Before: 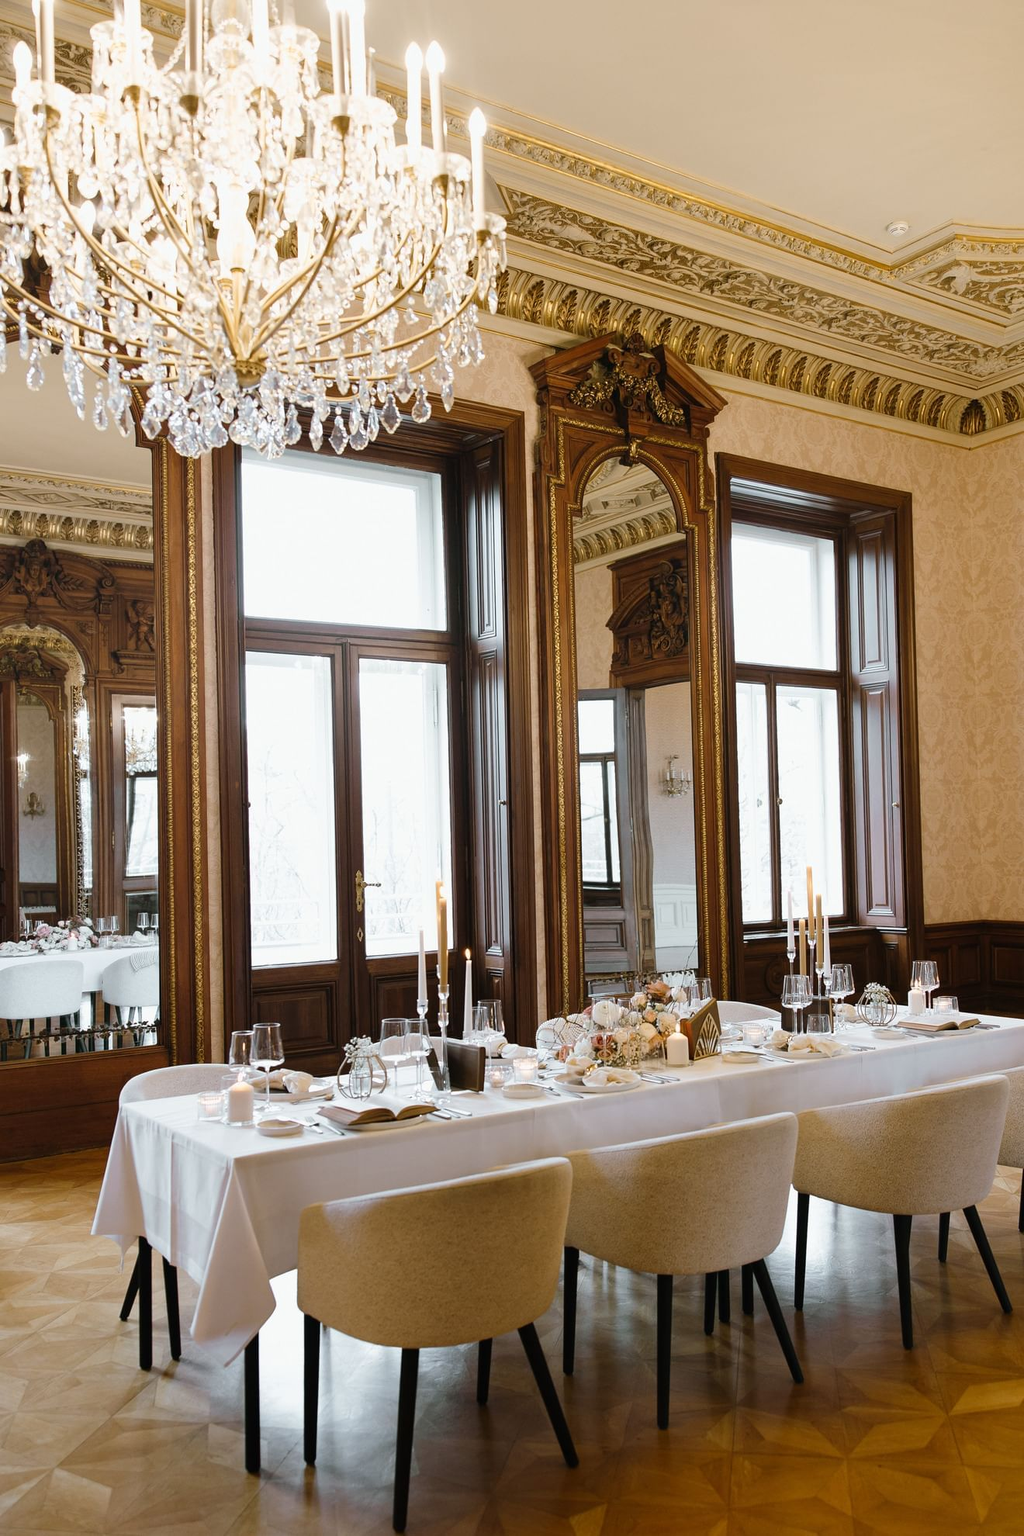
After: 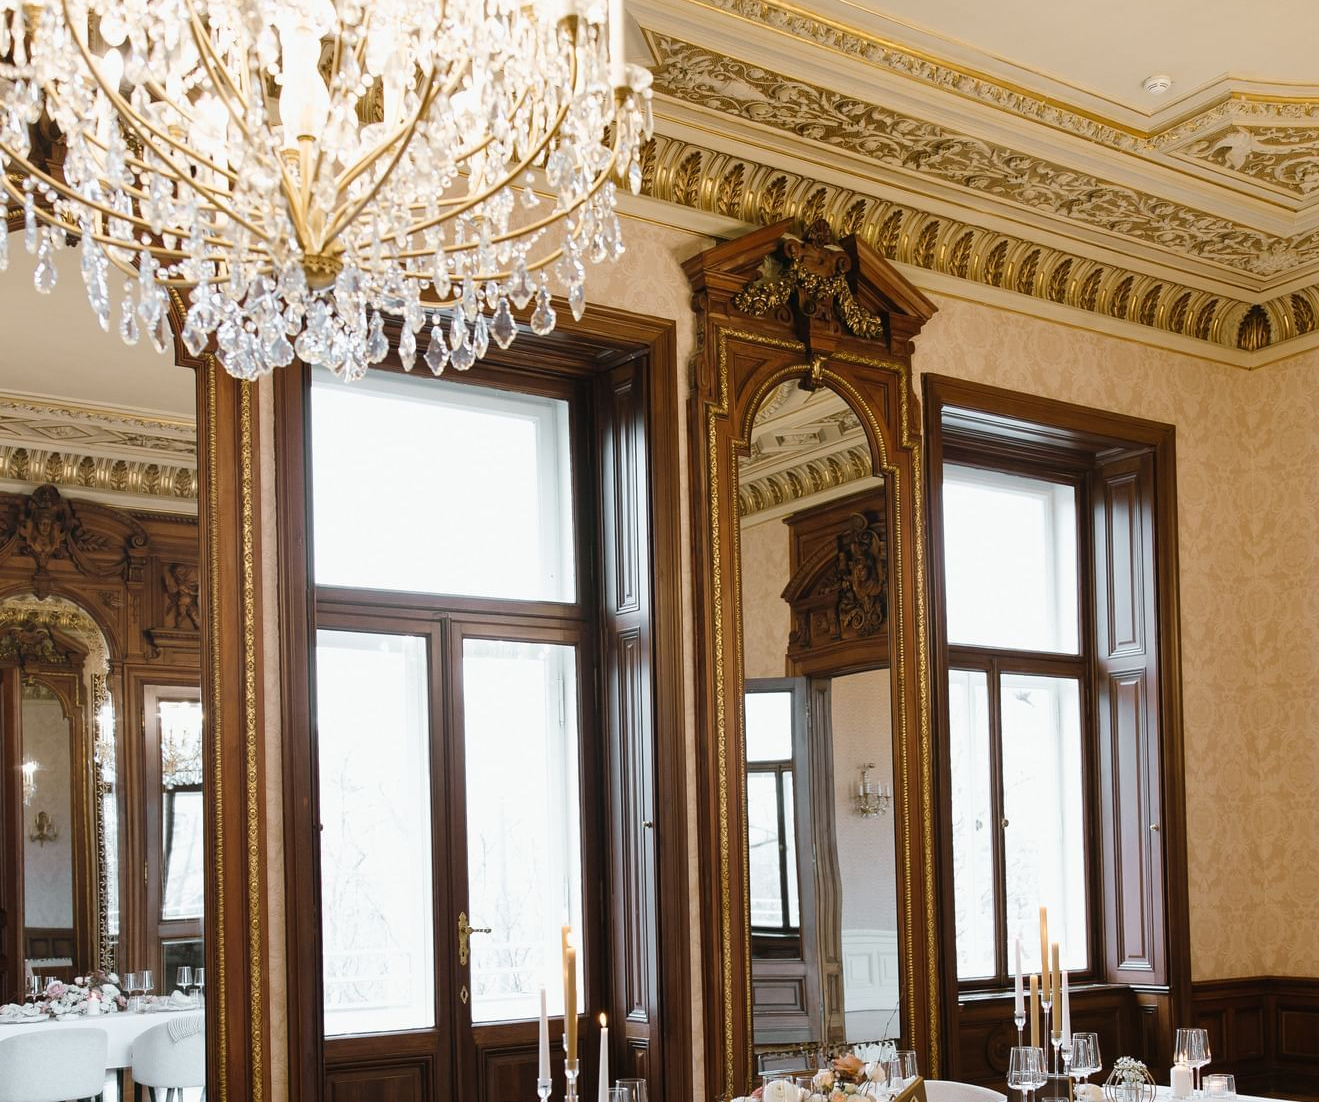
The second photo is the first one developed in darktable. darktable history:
crop and rotate: top 10.63%, bottom 33.711%
